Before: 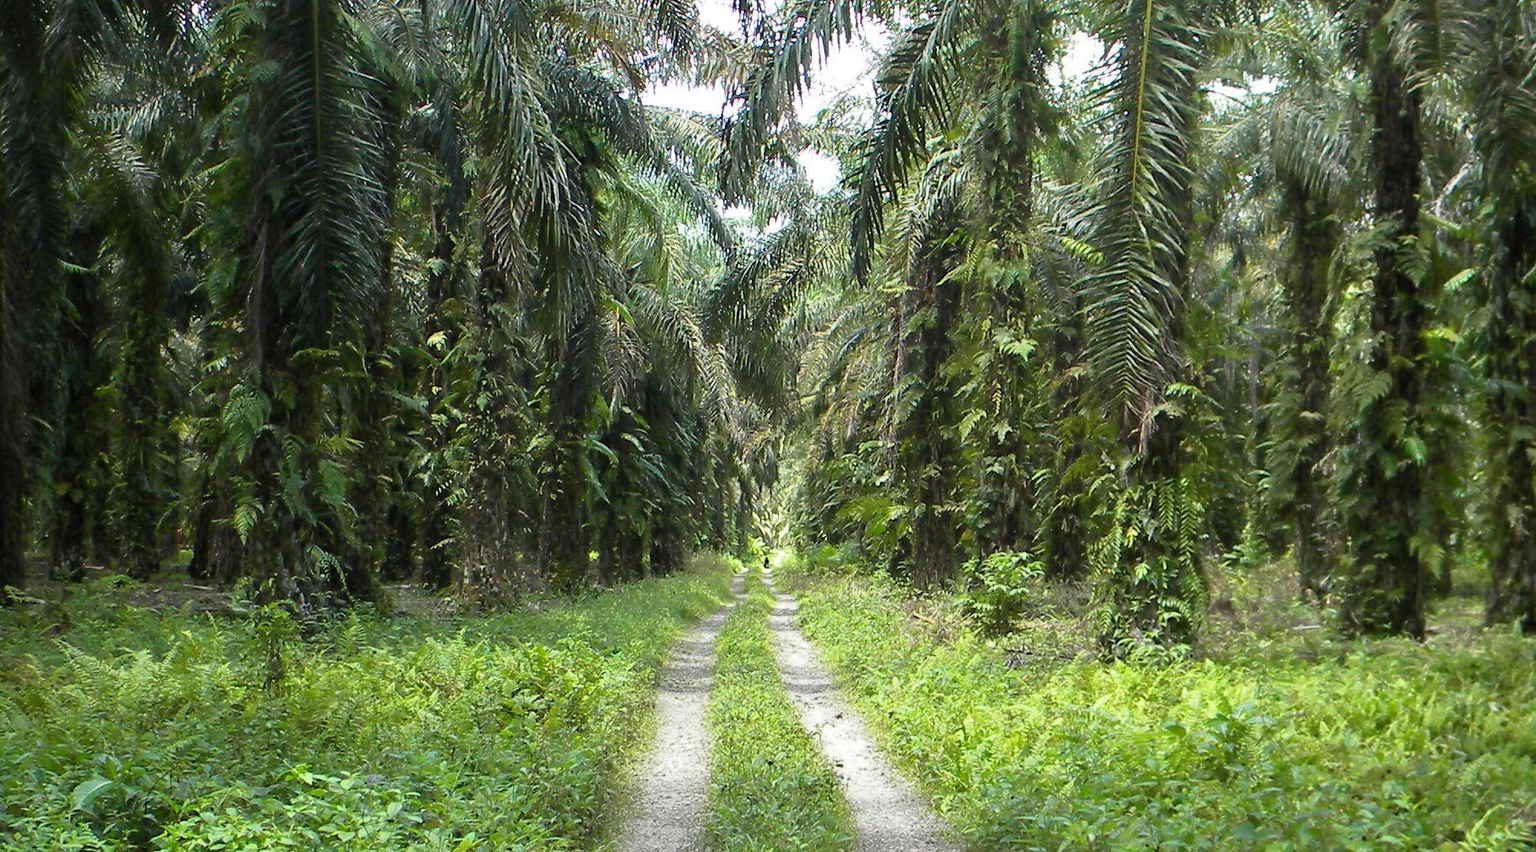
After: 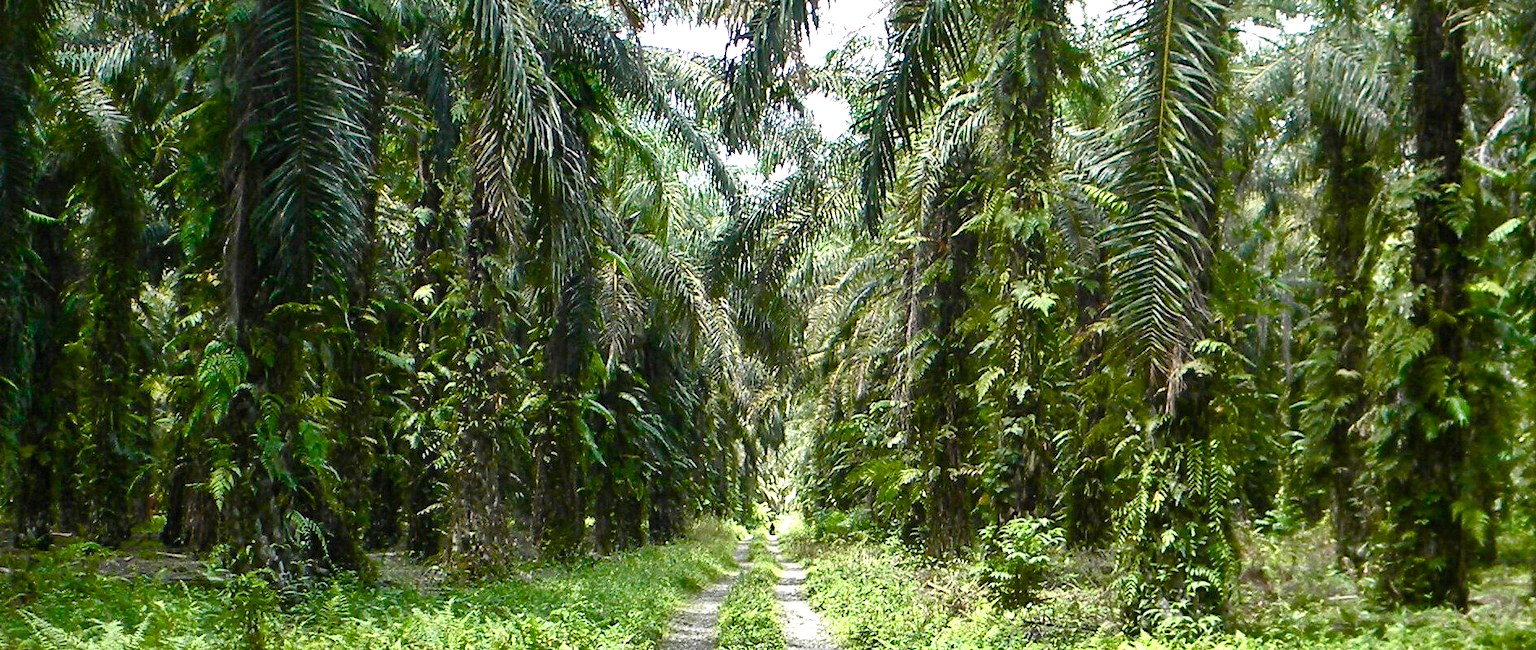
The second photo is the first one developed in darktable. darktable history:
crop: left 2.386%, top 7.312%, right 2.973%, bottom 20.363%
tone equalizer: -8 EV -0.448 EV, -7 EV -0.382 EV, -6 EV -0.309 EV, -5 EV -0.25 EV, -3 EV 0.233 EV, -2 EV 0.306 EV, -1 EV 0.403 EV, +0 EV 0.439 EV, mask exposure compensation -0.492 EV
shadows and highlights: white point adjustment -3.64, highlights -63.68, soften with gaussian
color balance rgb: perceptual saturation grading › global saturation 0.676%, perceptual saturation grading › highlights -17.652%, perceptual saturation grading › mid-tones 32.902%, perceptual saturation grading › shadows 50.375%, saturation formula JzAzBz (2021)
exposure: exposure 0.13 EV, compensate exposure bias true, compensate highlight preservation false
